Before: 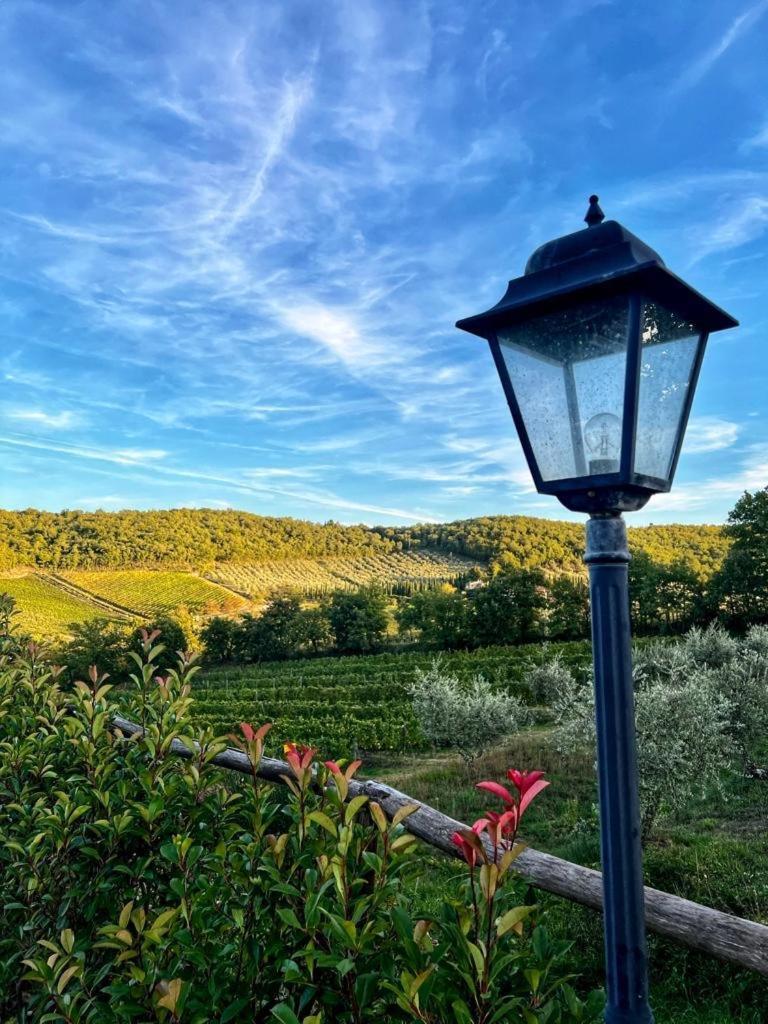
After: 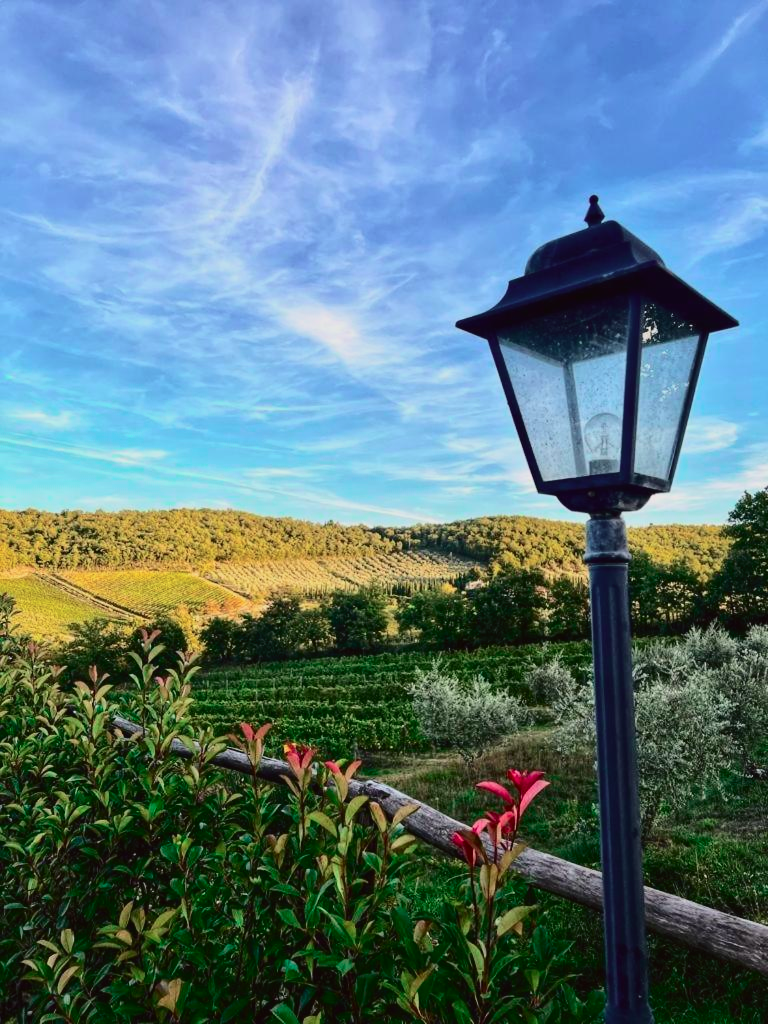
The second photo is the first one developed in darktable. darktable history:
tone curve: curves: ch0 [(0, 0.019) (0.204, 0.162) (0.491, 0.519) (0.748, 0.765) (1, 0.919)]; ch1 [(0, 0) (0.201, 0.113) (0.372, 0.282) (0.443, 0.434) (0.496, 0.504) (0.566, 0.585) (0.761, 0.803) (1, 1)]; ch2 [(0, 0) (0.434, 0.447) (0.483, 0.487) (0.555, 0.563) (0.697, 0.68) (1, 1)], color space Lab, independent channels, preserve colors none
